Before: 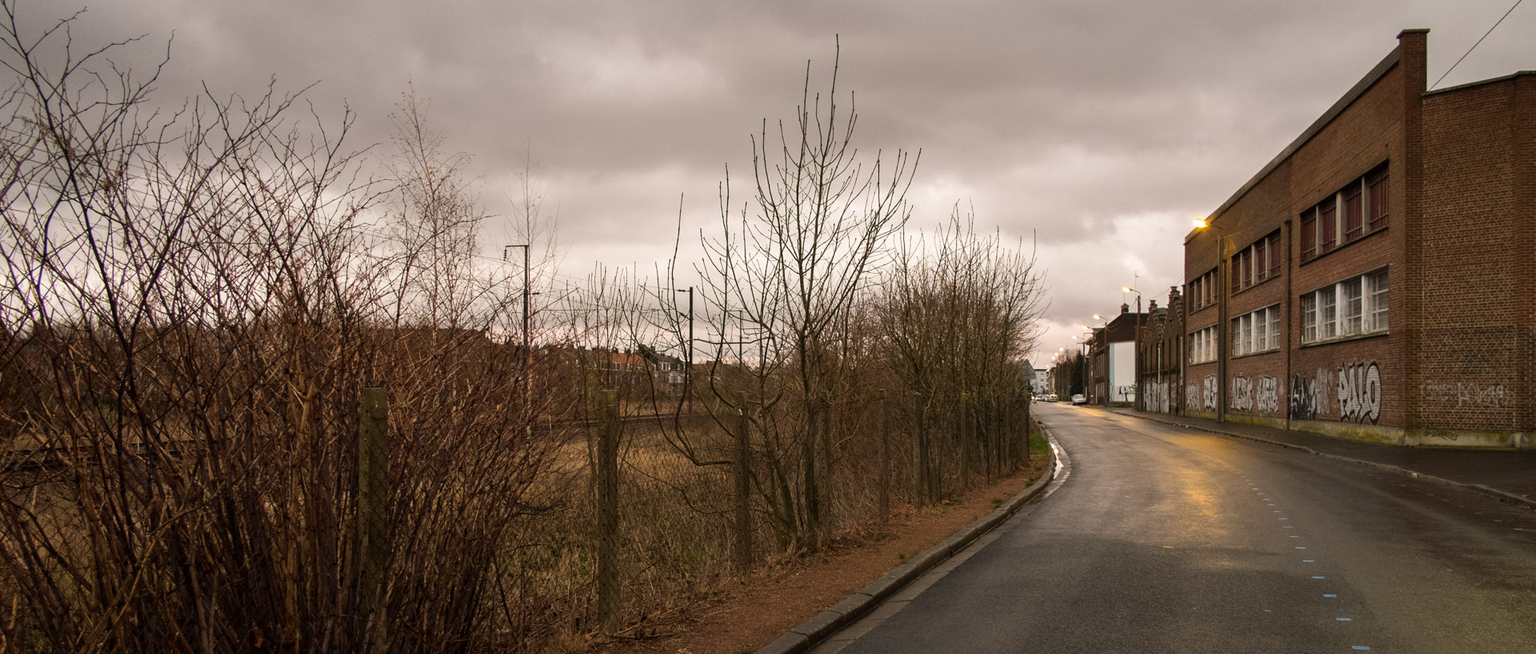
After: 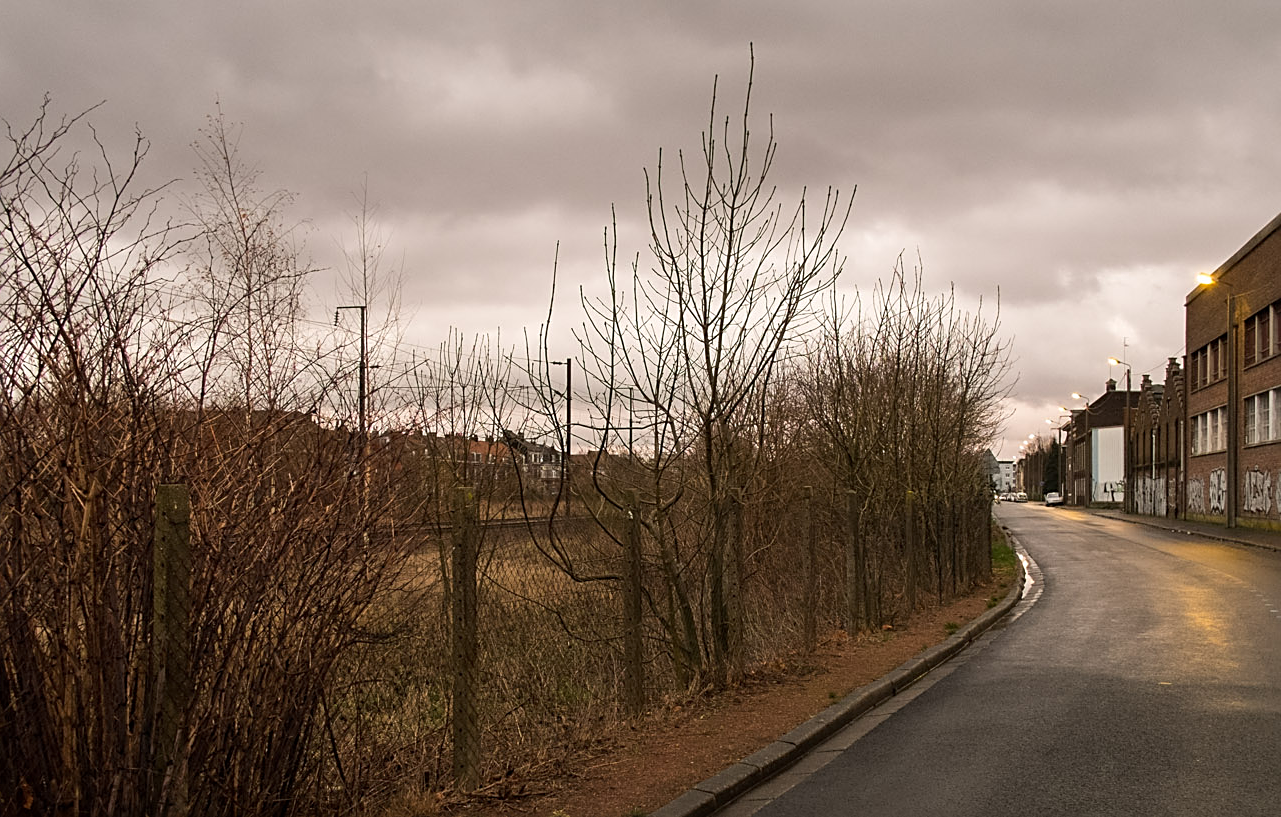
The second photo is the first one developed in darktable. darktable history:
crop: left 15.372%, right 17.889%
sharpen: on, module defaults
